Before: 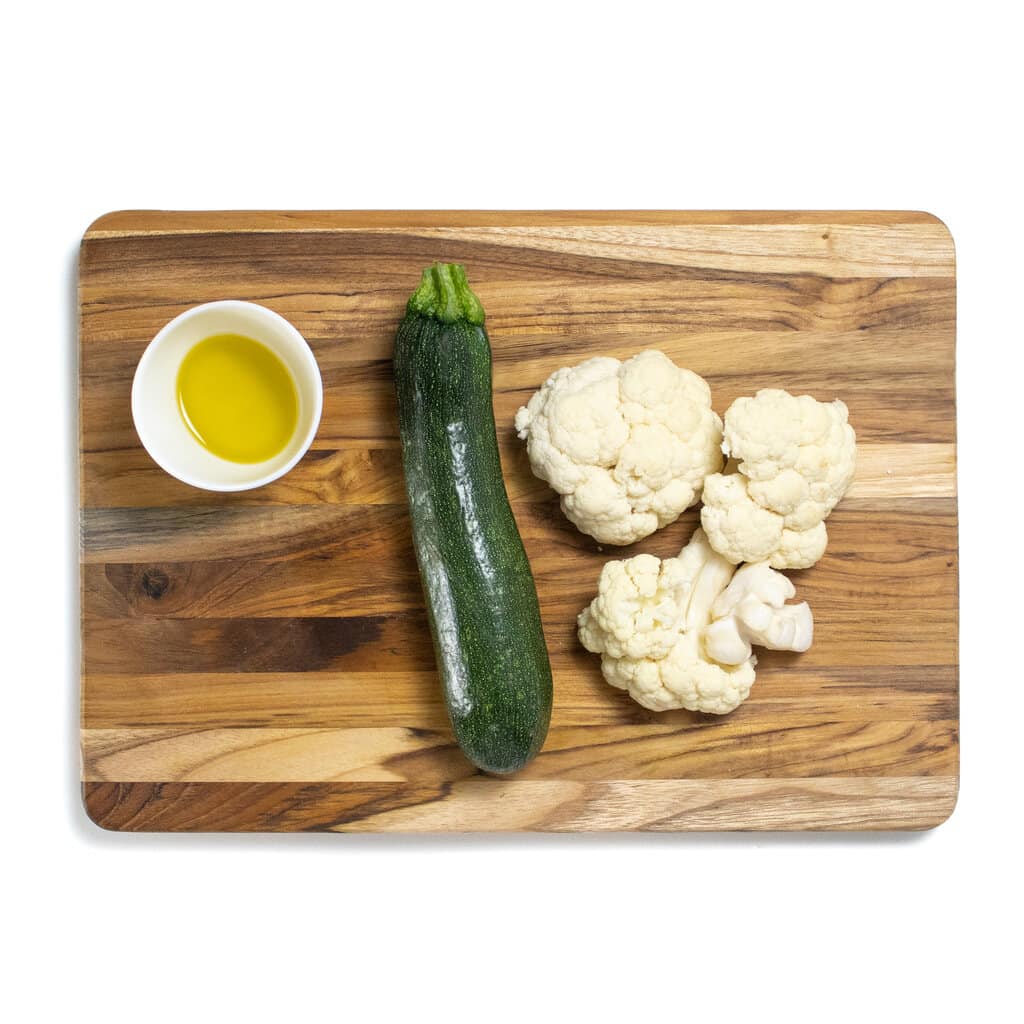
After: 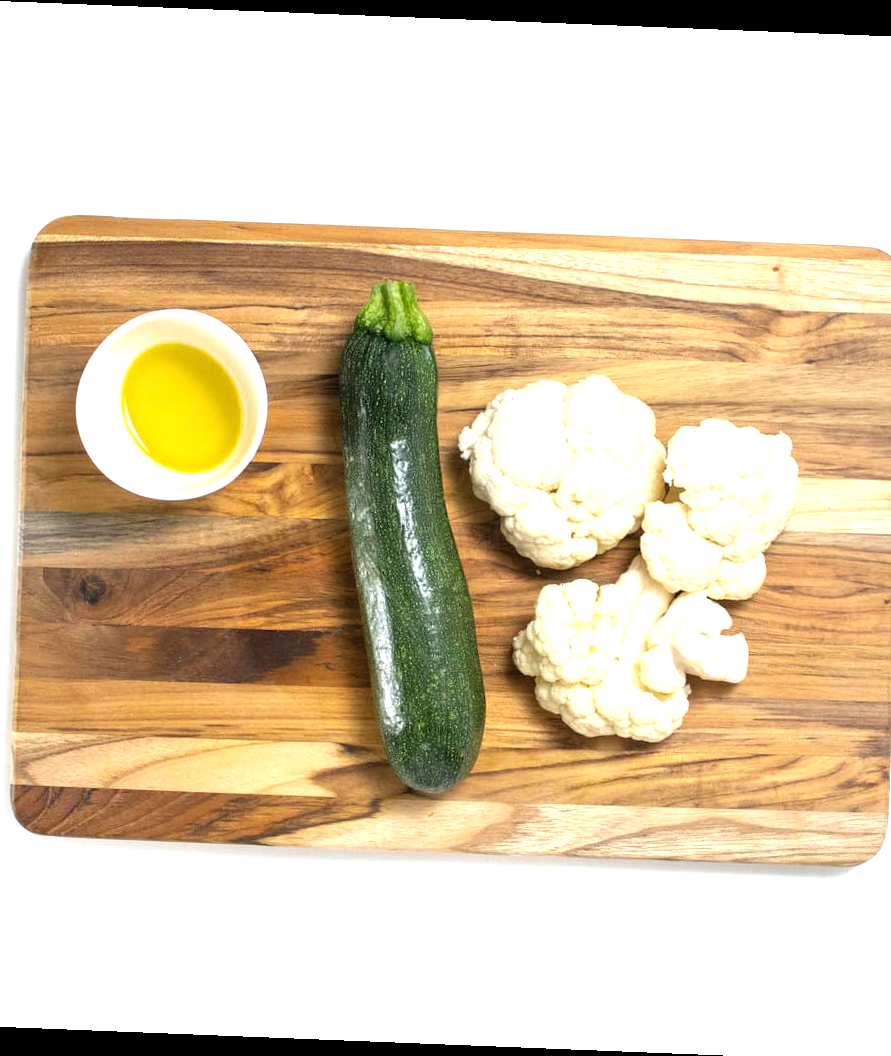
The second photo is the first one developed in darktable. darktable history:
rotate and perspective: rotation 2.27°, automatic cropping off
crop: left 7.598%, right 7.873%
exposure: black level correction 0, exposure 0.7 EV, compensate exposure bias true, compensate highlight preservation false
